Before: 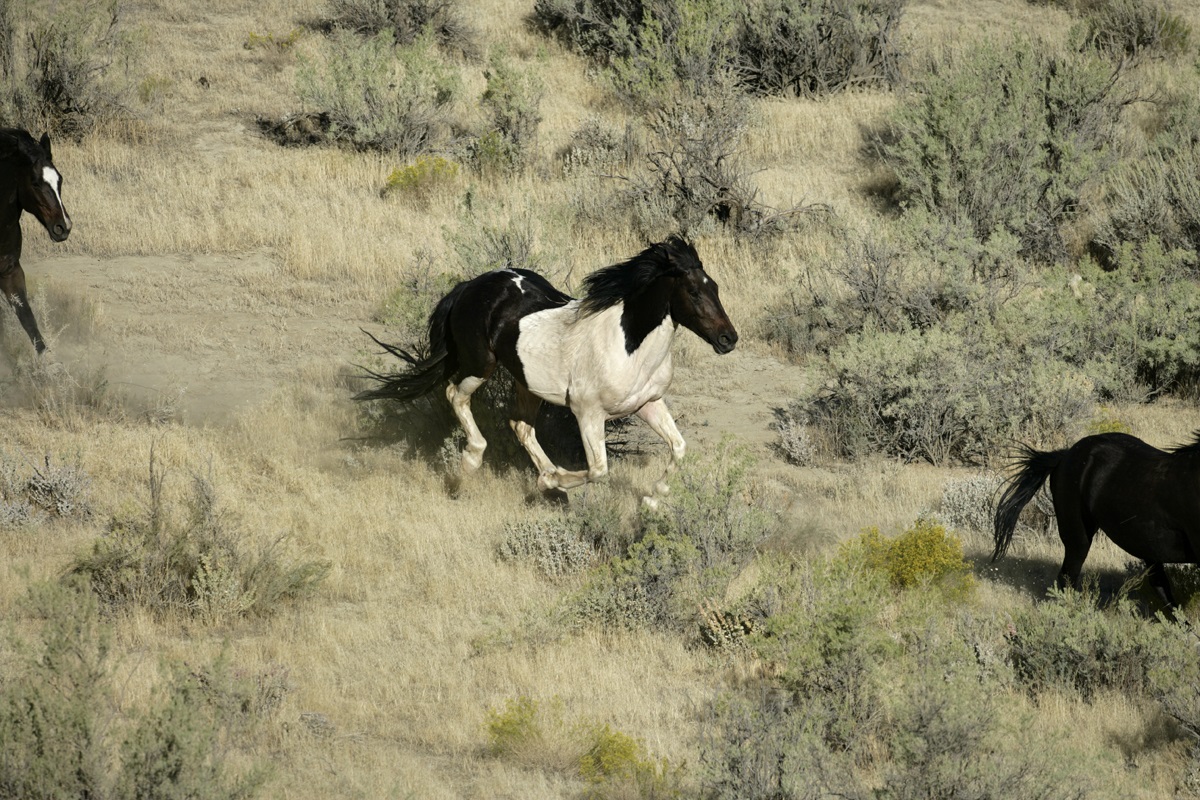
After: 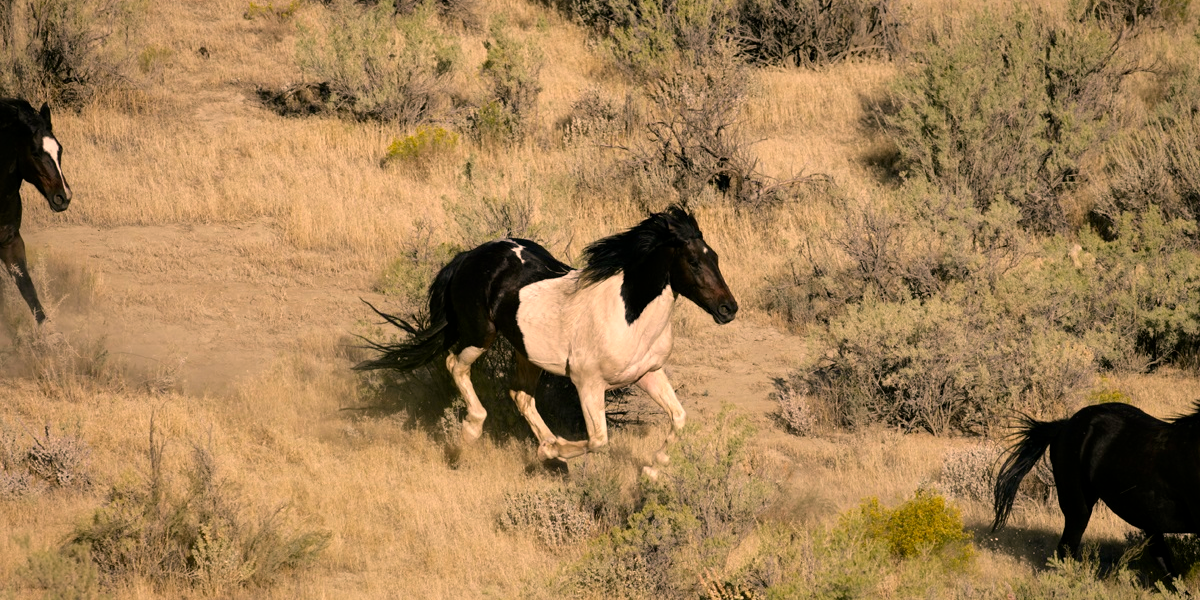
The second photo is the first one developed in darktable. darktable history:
color correction: highlights a* 21.88, highlights b* 22.25
crop: top 3.857%, bottom 21.132%
white balance: red 0.982, blue 1.018
